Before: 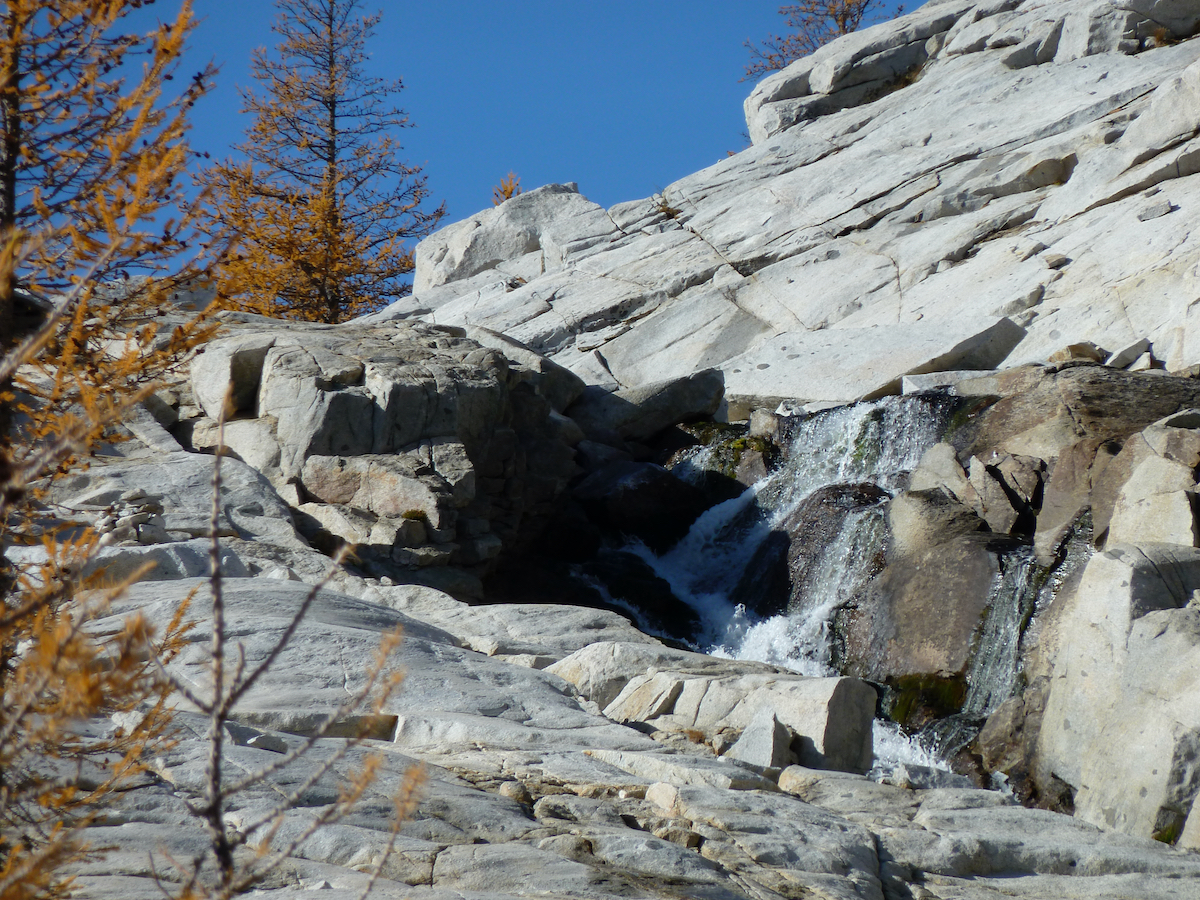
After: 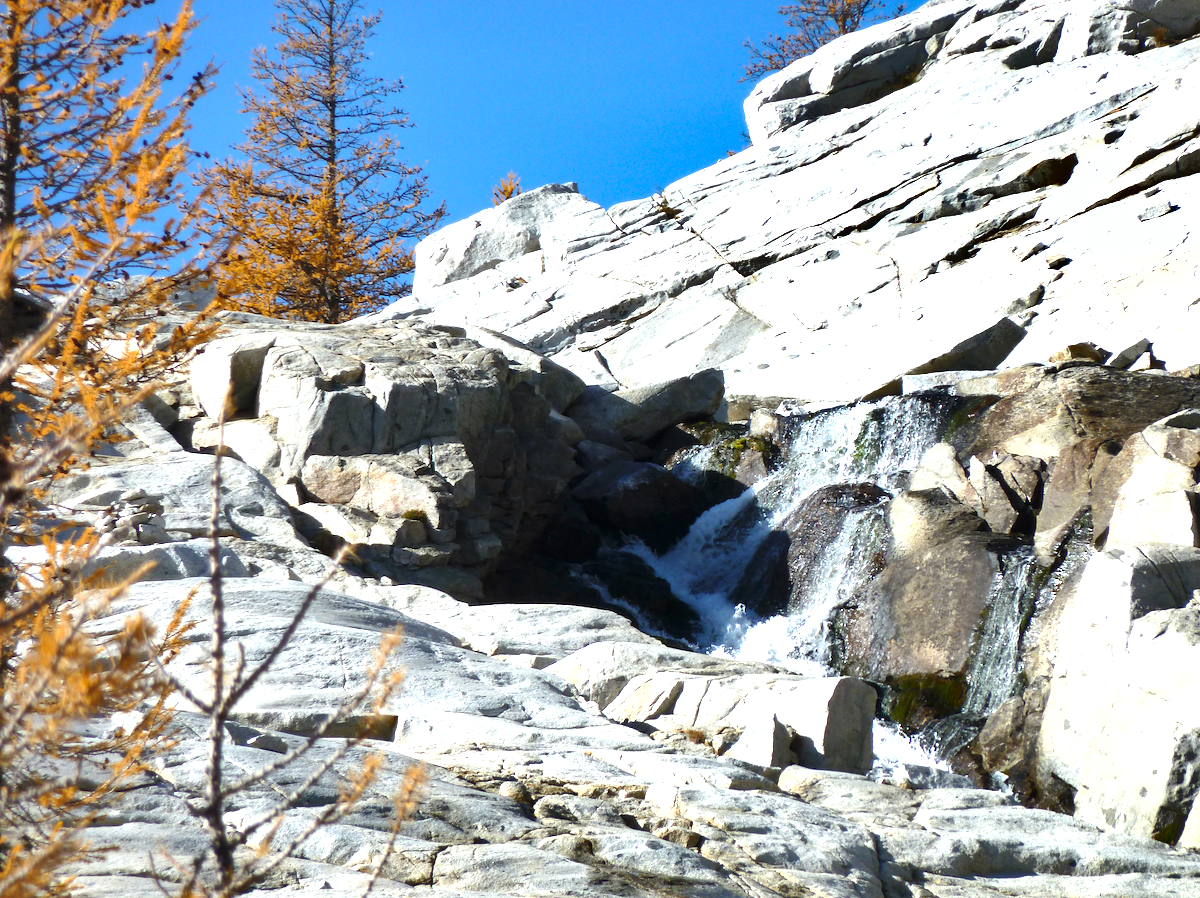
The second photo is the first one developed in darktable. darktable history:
white balance: emerald 1
crop: top 0.05%, bottom 0.098%
exposure: black level correction 0, exposure 1.3 EV, compensate exposure bias true, compensate highlight preservation false
shadows and highlights: soften with gaussian
